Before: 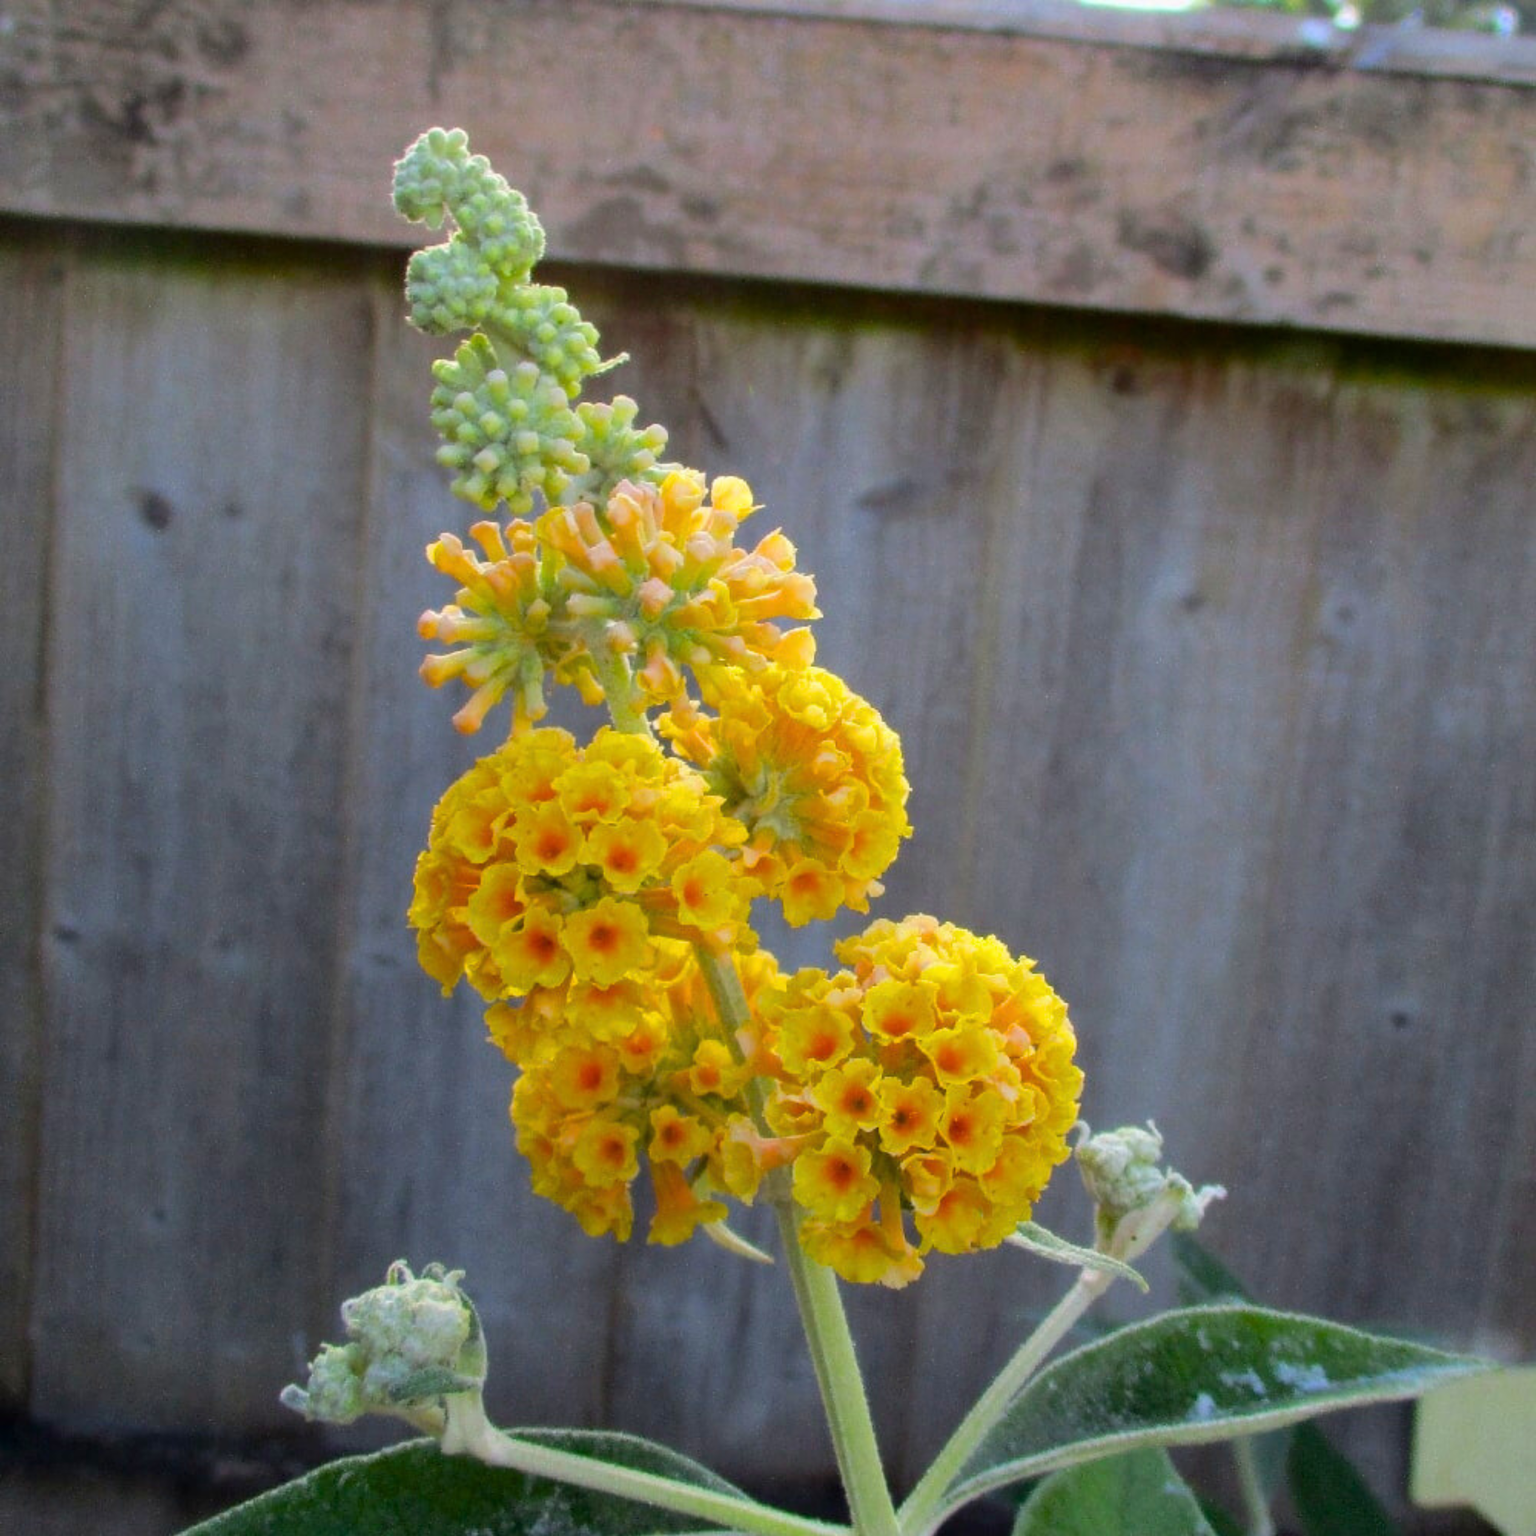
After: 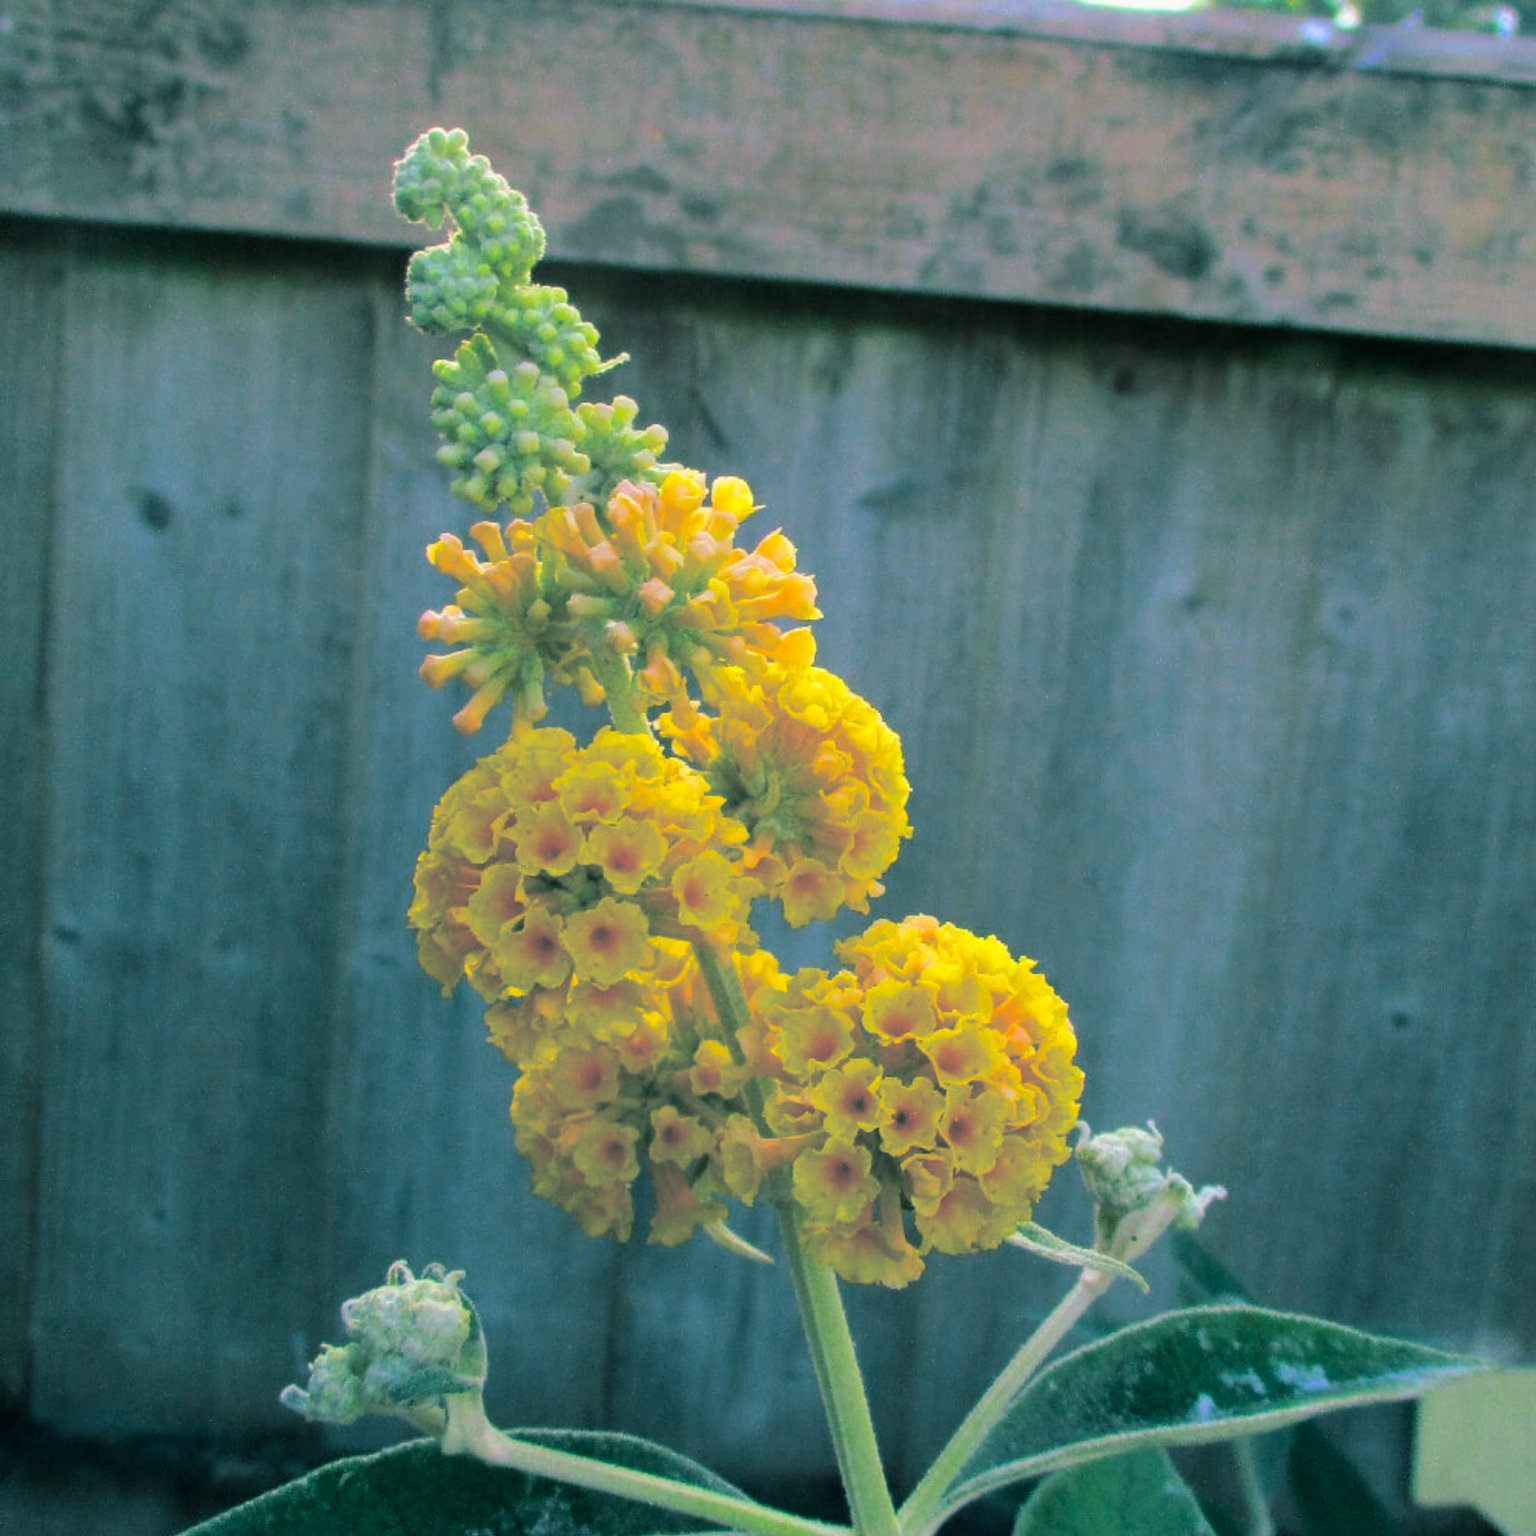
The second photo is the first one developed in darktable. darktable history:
color balance rgb: linear chroma grading › global chroma 33.4%
split-toning: shadows › hue 186.43°, highlights › hue 49.29°, compress 30.29%
